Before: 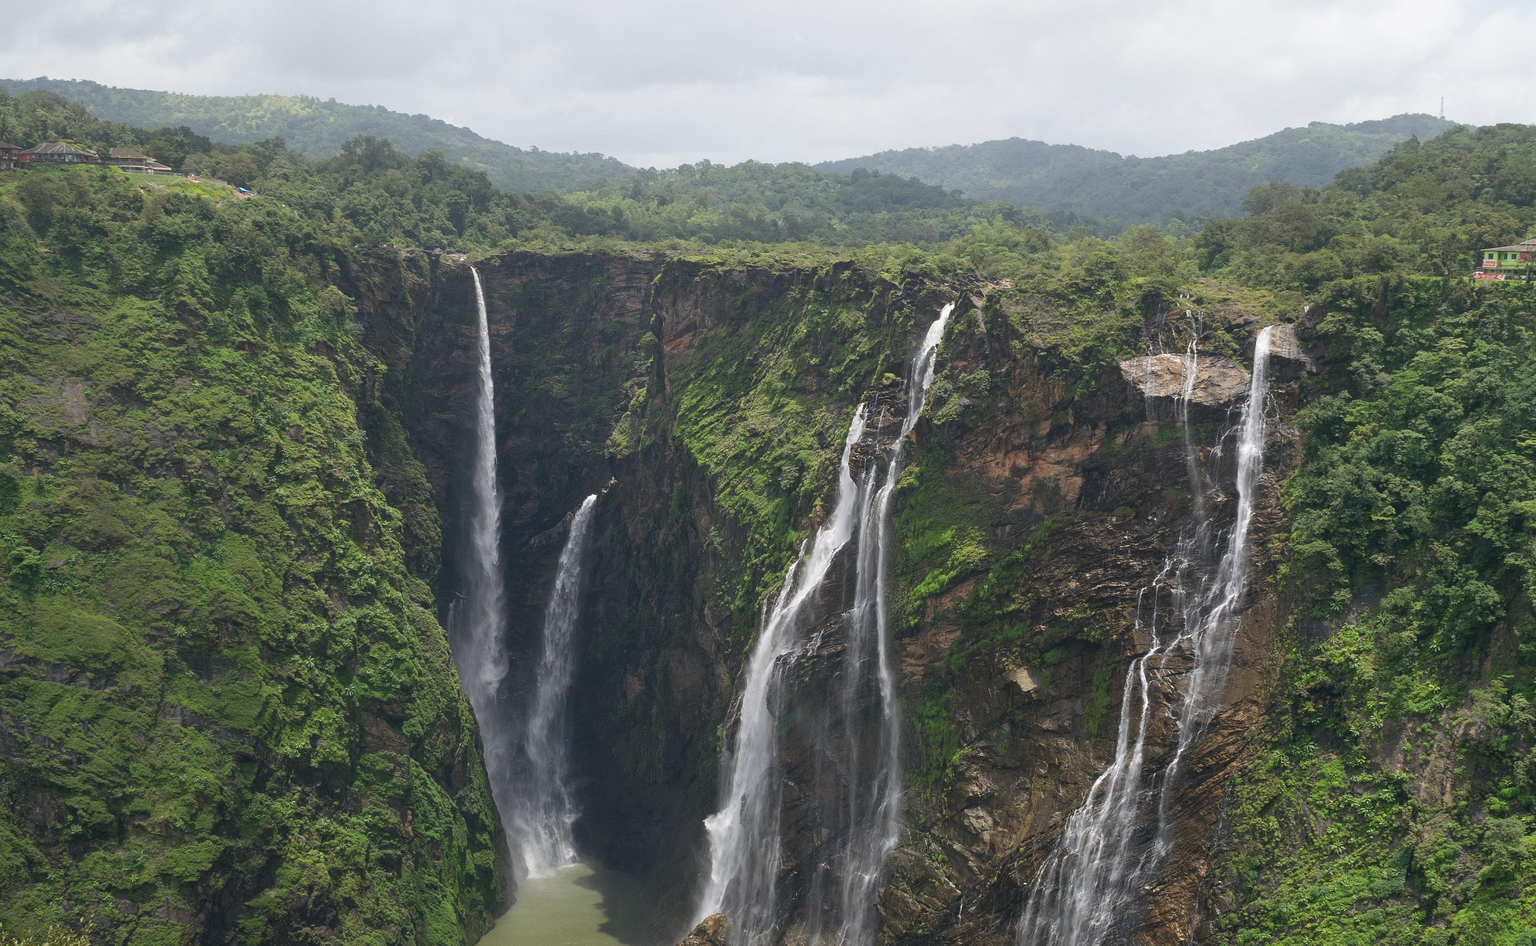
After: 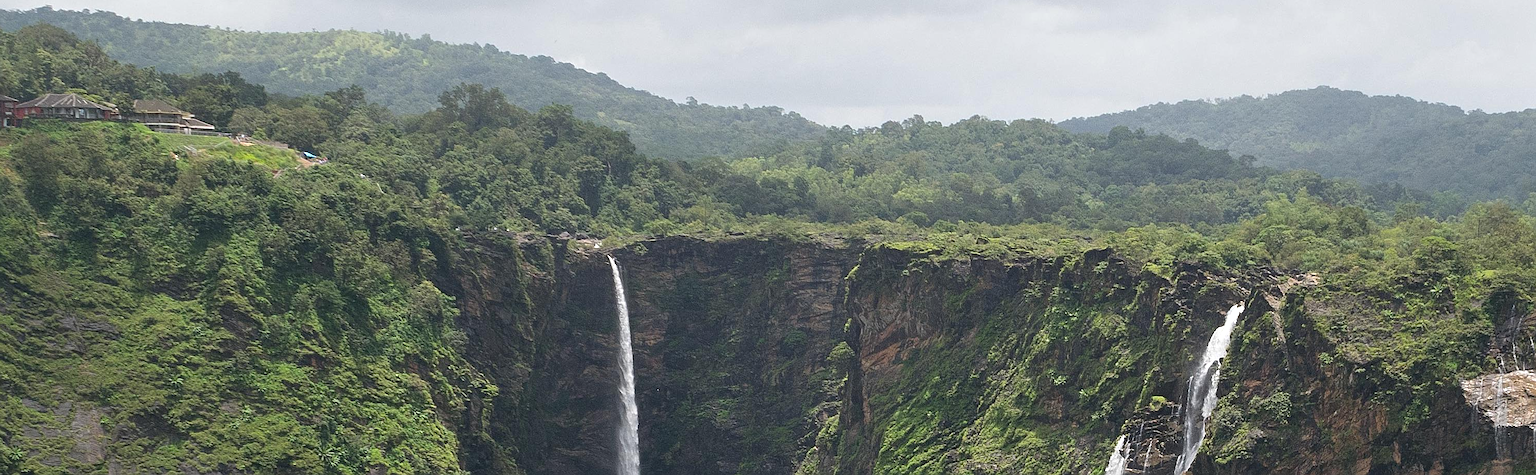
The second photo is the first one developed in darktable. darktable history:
crop: left 0.551%, top 7.647%, right 23.373%, bottom 54.078%
sharpen: on, module defaults
contrast equalizer: y [[0.6 ×6], [0.55 ×6], [0 ×6], [0 ×6], [0 ×6]], mix 0.301
